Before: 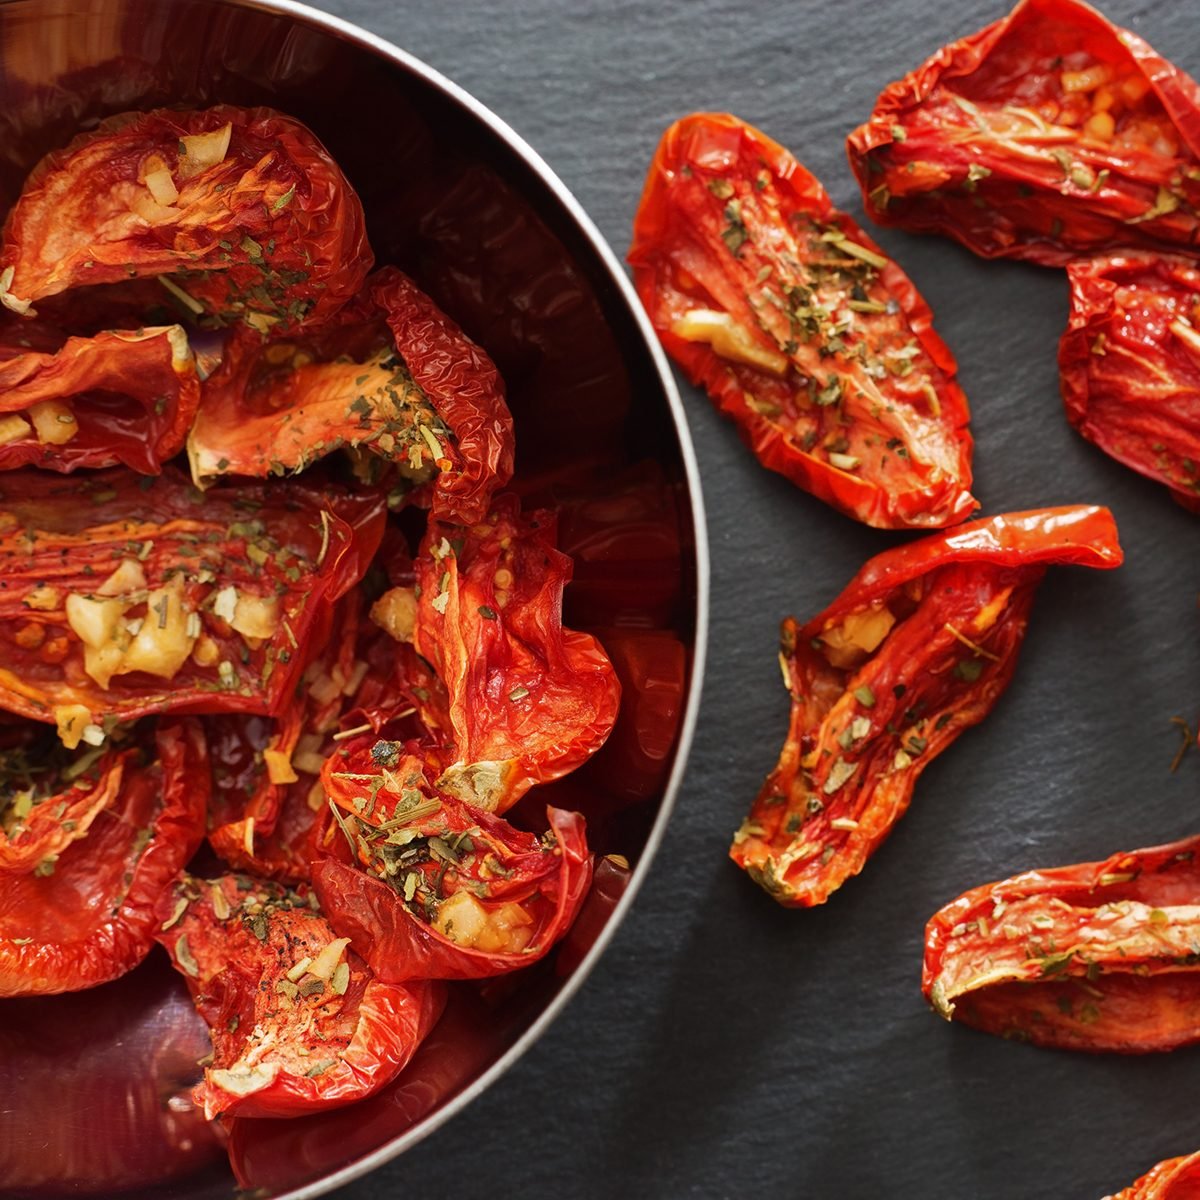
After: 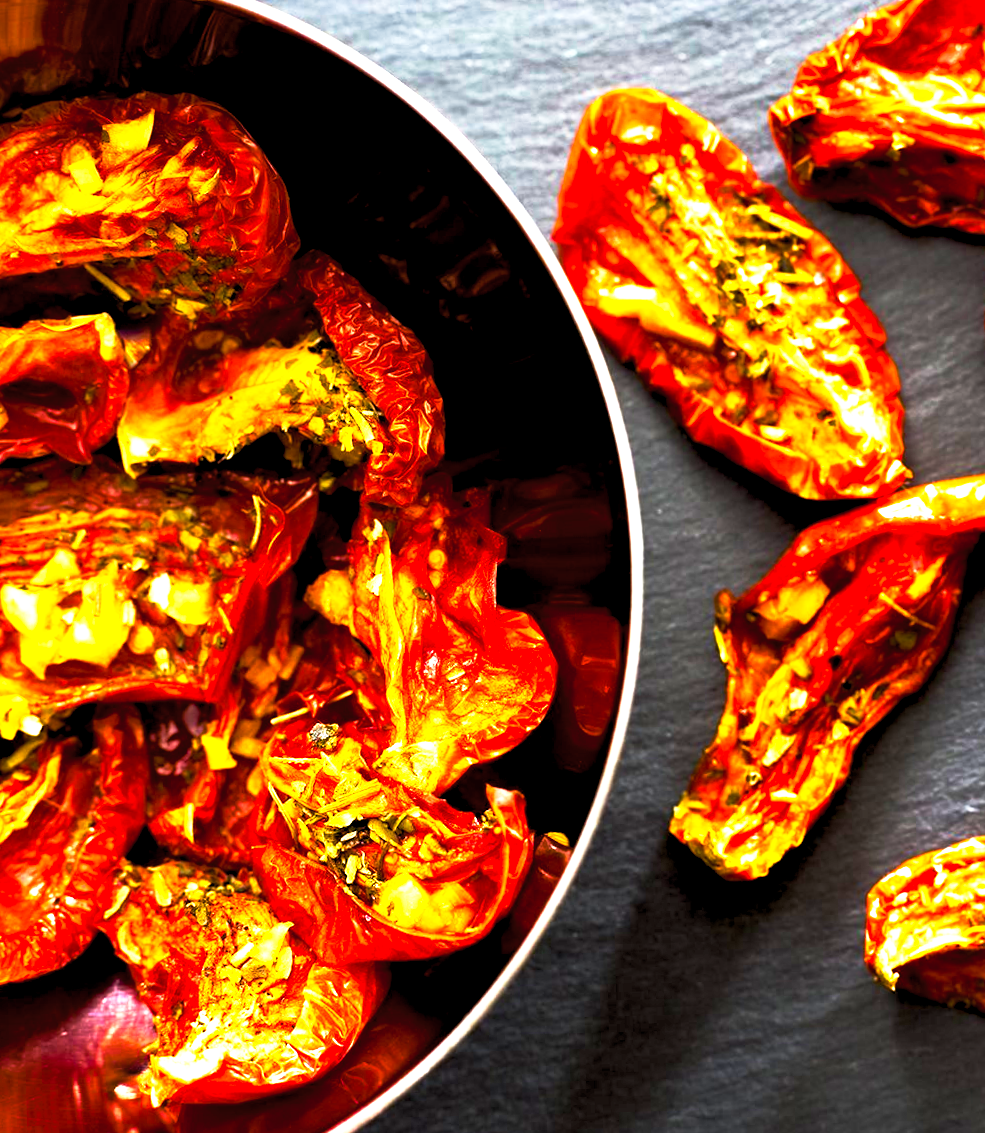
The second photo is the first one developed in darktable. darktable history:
base curve: curves: ch0 [(0, 0) (0.088, 0.125) (0.176, 0.251) (0.354, 0.501) (0.613, 0.749) (1, 0.877)], preserve colors none
exposure: black level correction 0.008, exposure 0.973 EV, compensate exposure bias true, compensate highlight preservation false
levels: black 8.57%, levels [0.062, 0.494, 0.925]
tone curve: curves: ch0 [(0, 0.024) (0.119, 0.146) (0.474, 0.464) (0.718, 0.721) (0.817, 0.839) (1, 0.998)]; ch1 [(0, 0) (0.377, 0.416) (0.439, 0.451) (0.477, 0.477) (0.501, 0.504) (0.538, 0.544) (0.58, 0.602) (0.664, 0.676) (0.783, 0.804) (1, 1)]; ch2 [(0, 0) (0.38, 0.405) (0.463, 0.456) (0.498, 0.497) (0.524, 0.535) (0.578, 0.576) (0.648, 0.665) (1, 1)], preserve colors none
crop and rotate: angle 1.38°, left 4.503%, top 0.712%, right 11.402%, bottom 2.546%
color balance rgb: linear chroma grading › shadows 9.967%, linear chroma grading › highlights 9.848%, linear chroma grading › global chroma 14.583%, linear chroma grading › mid-tones 14.898%, perceptual saturation grading › global saturation 25.499%, perceptual brilliance grading › global brilliance 15.099%, perceptual brilliance grading › shadows -34.839%
